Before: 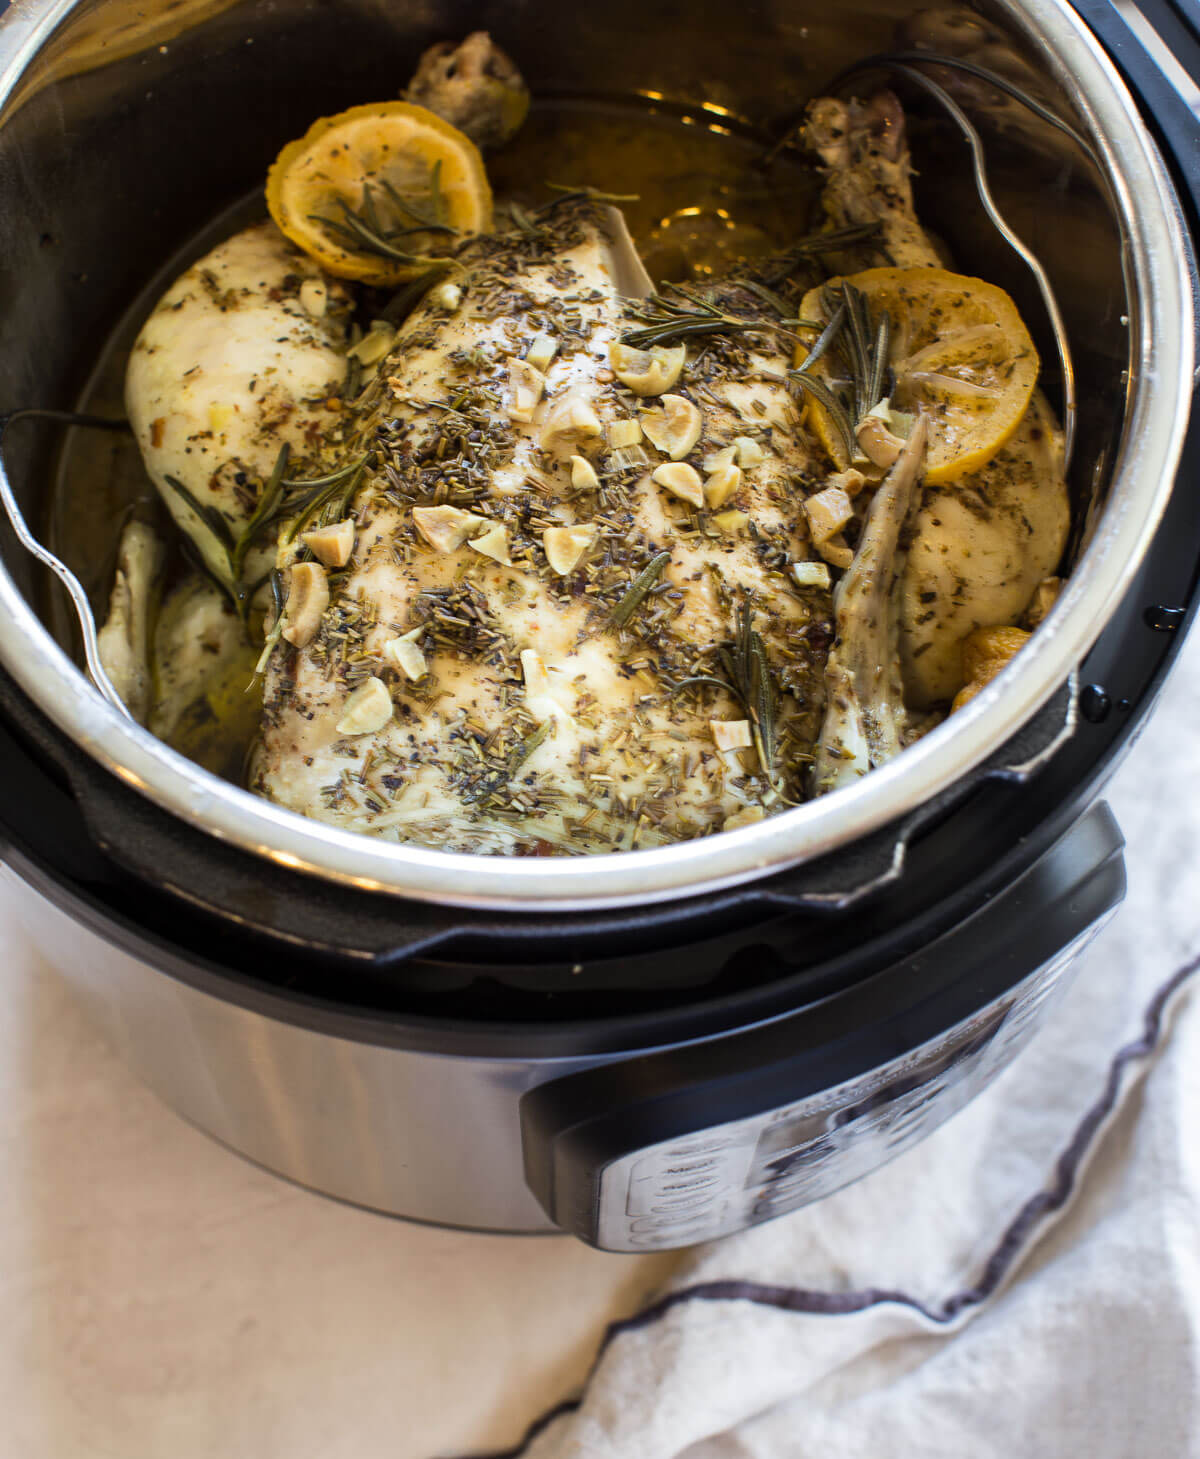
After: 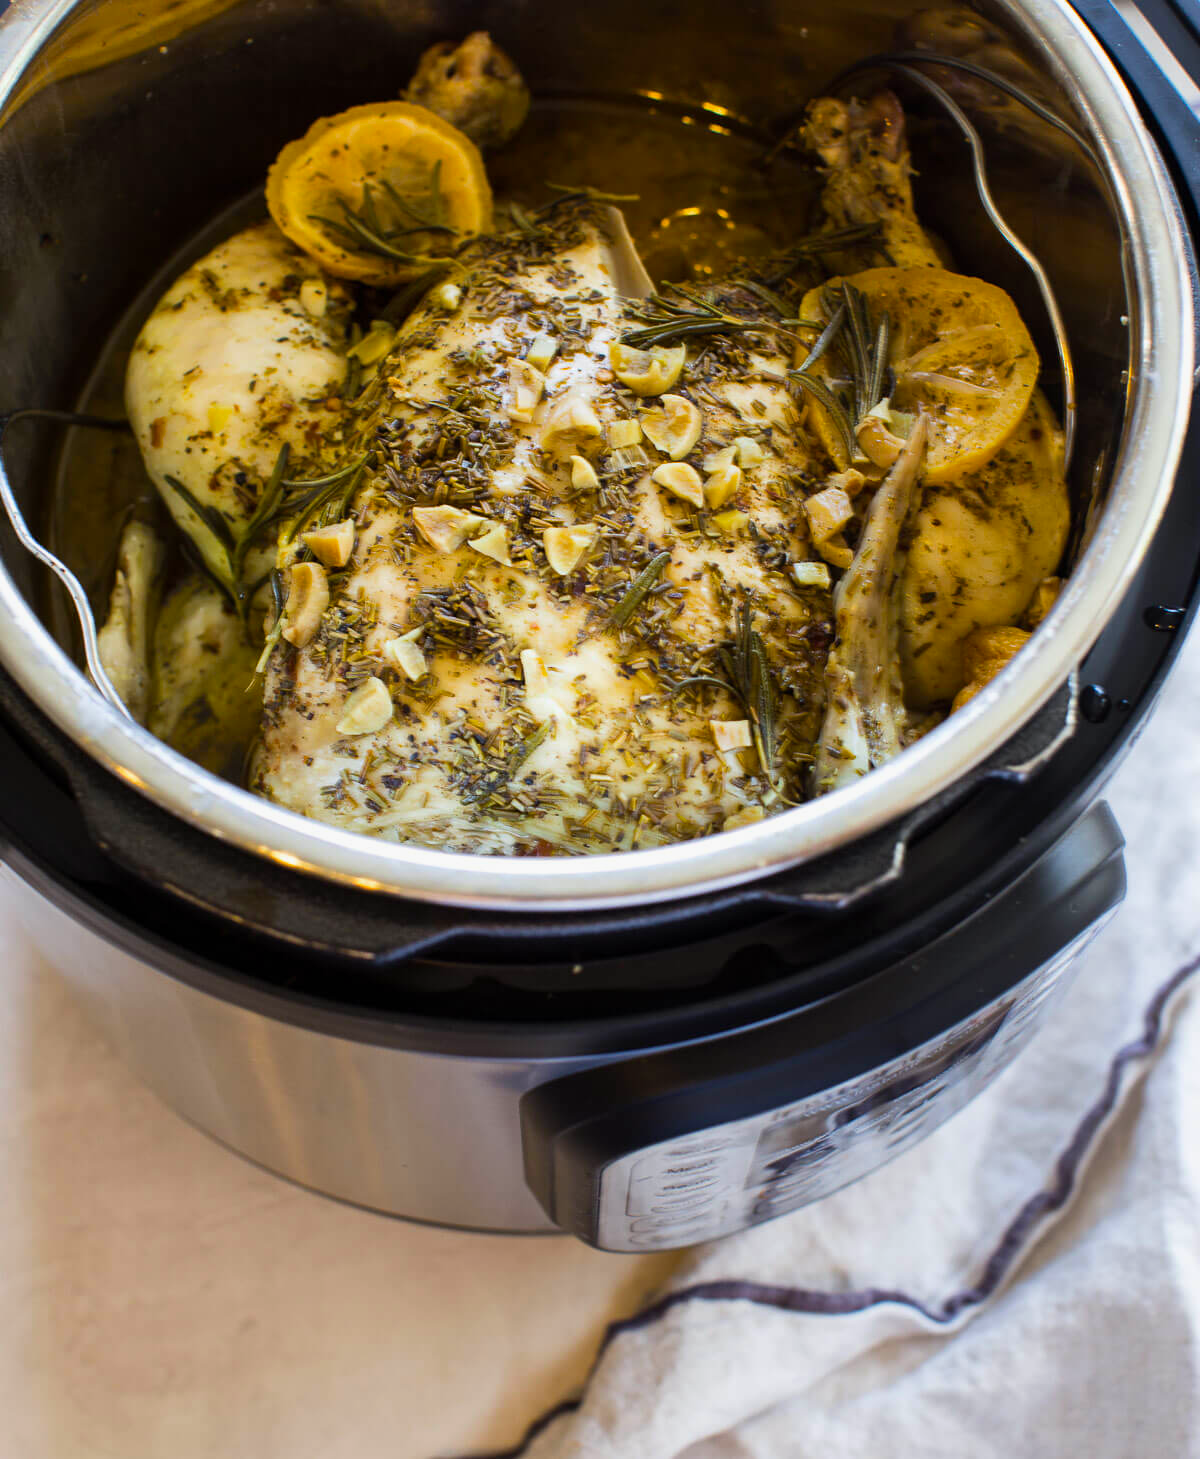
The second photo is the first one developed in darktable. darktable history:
color balance rgb: perceptual saturation grading › global saturation 29.826%, perceptual brilliance grading › global brilliance -0.719%, perceptual brilliance grading › highlights -1.295%, perceptual brilliance grading › mid-tones -0.773%, perceptual brilliance grading › shadows -1.737%
